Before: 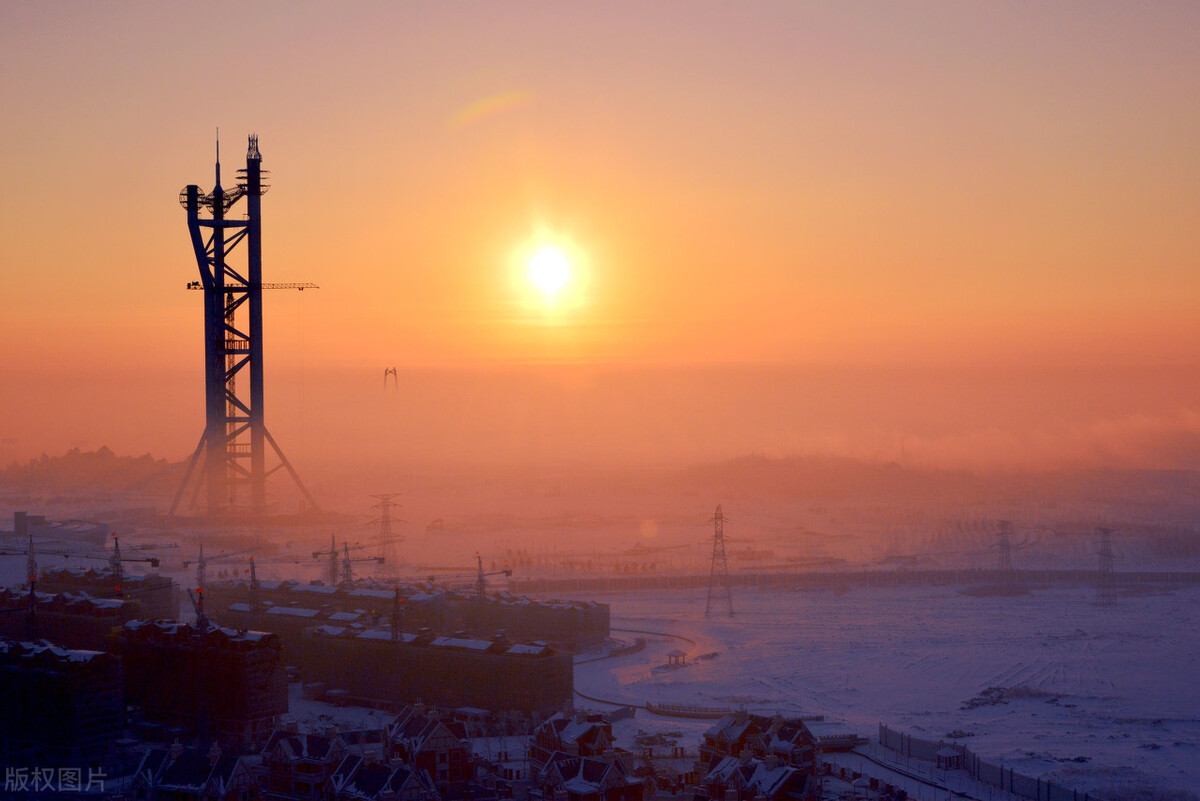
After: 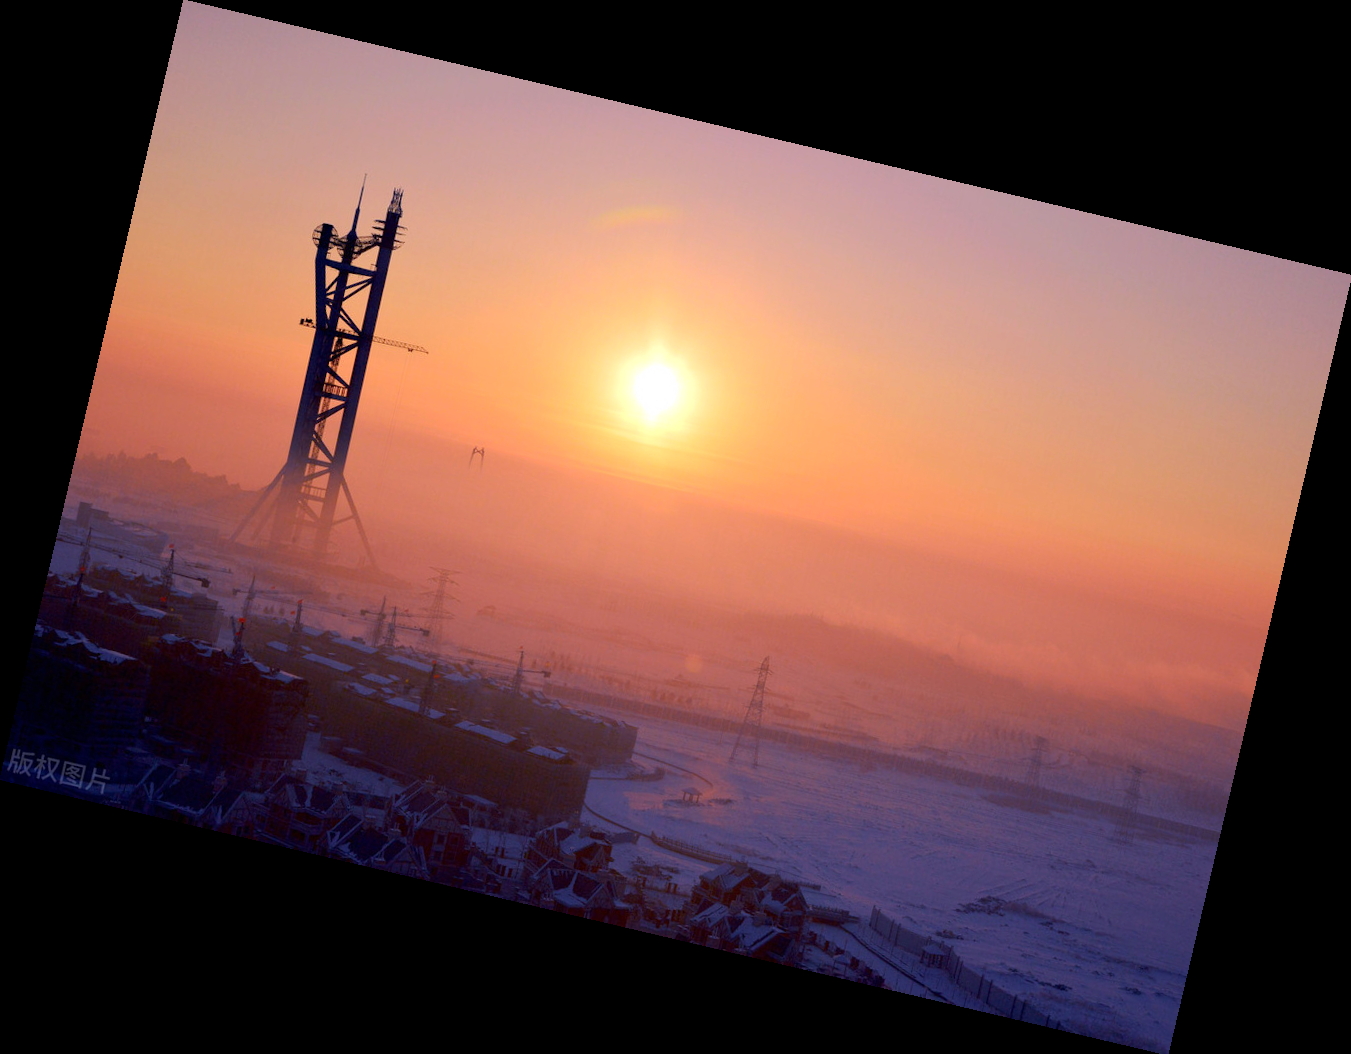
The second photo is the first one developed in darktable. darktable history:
white balance: red 1.004, blue 1.096
bloom: size 15%, threshold 97%, strength 7%
rotate and perspective: rotation 13.27°, automatic cropping off
